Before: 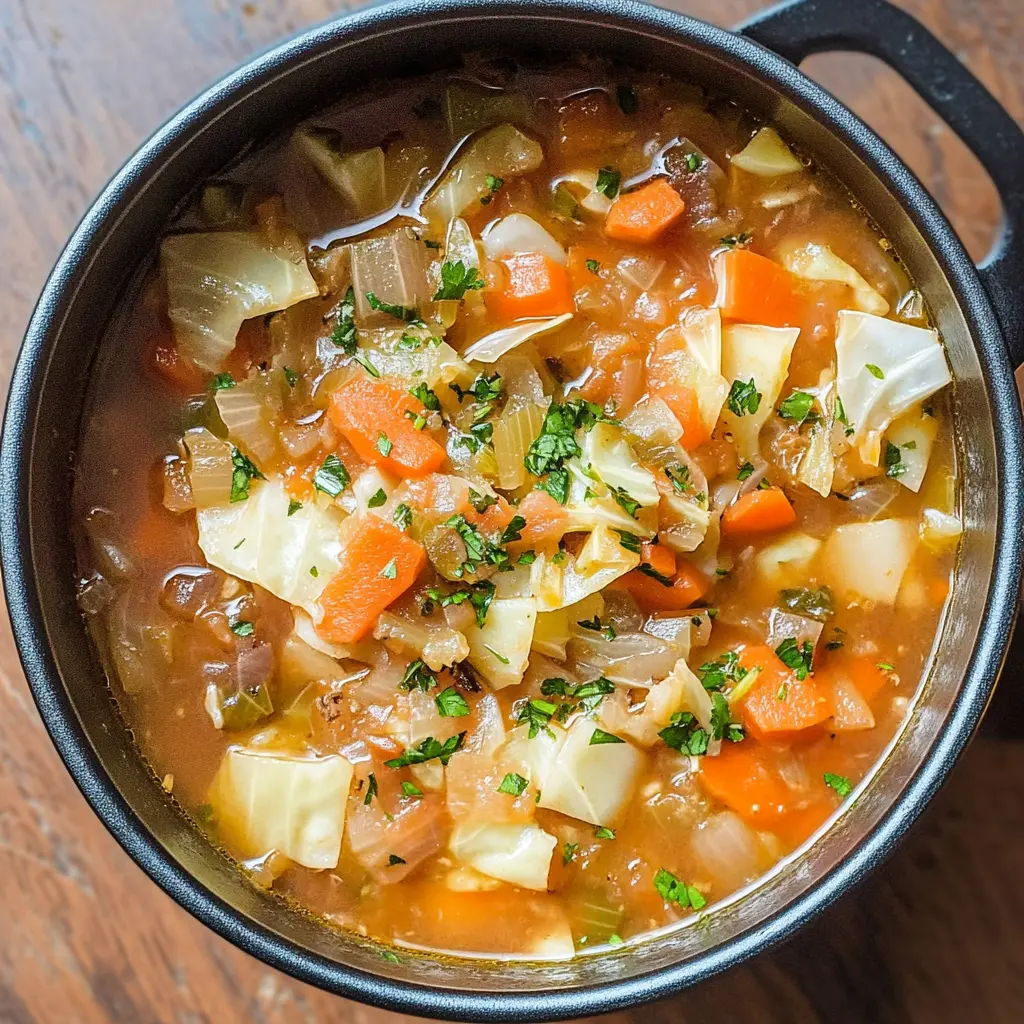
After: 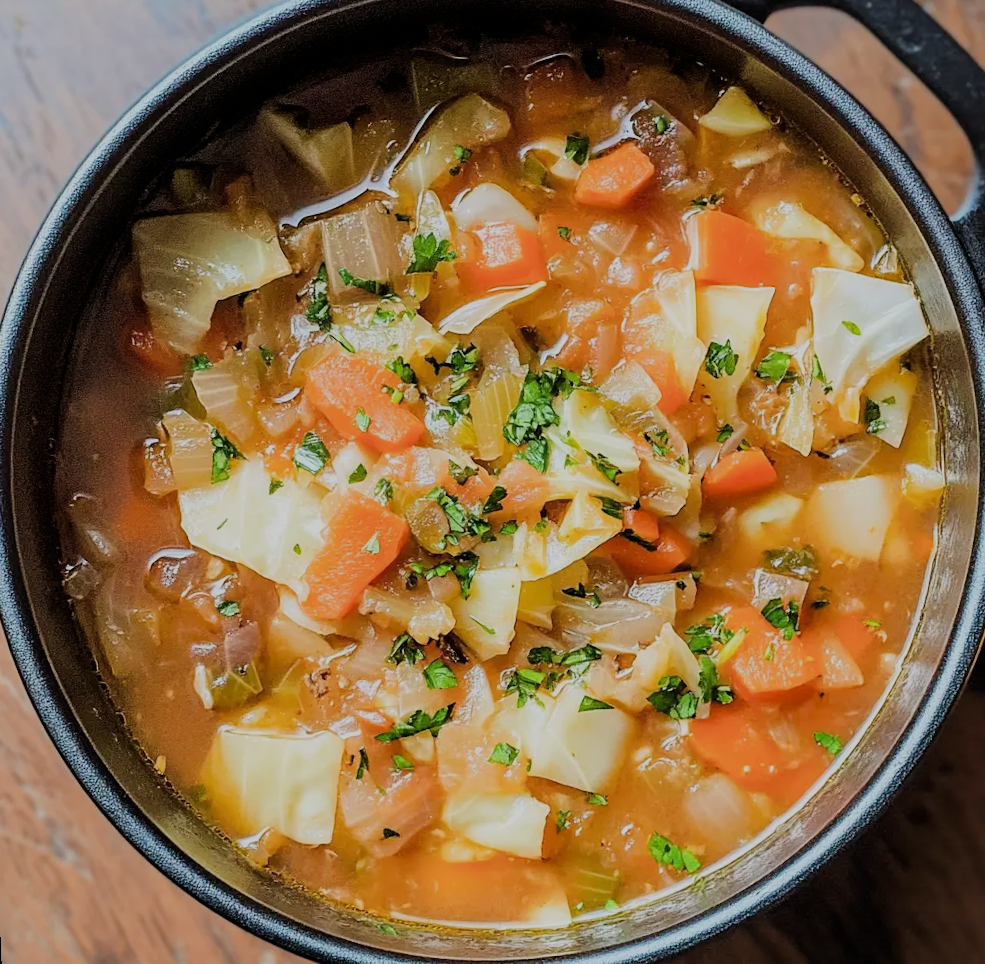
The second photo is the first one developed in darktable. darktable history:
rotate and perspective: rotation -2.12°, lens shift (vertical) 0.009, lens shift (horizontal) -0.008, automatic cropping original format, crop left 0.036, crop right 0.964, crop top 0.05, crop bottom 0.959
filmic rgb: black relative exposure -6.82 EV, white relative exposure 5.89 EV, hardness 2.71
